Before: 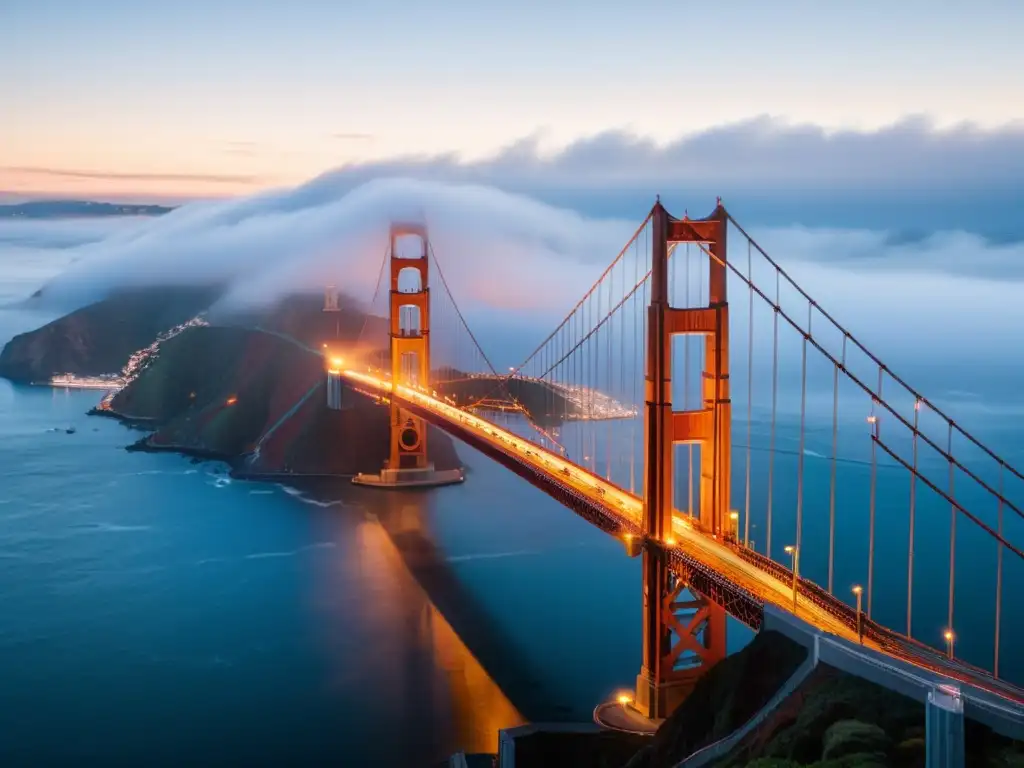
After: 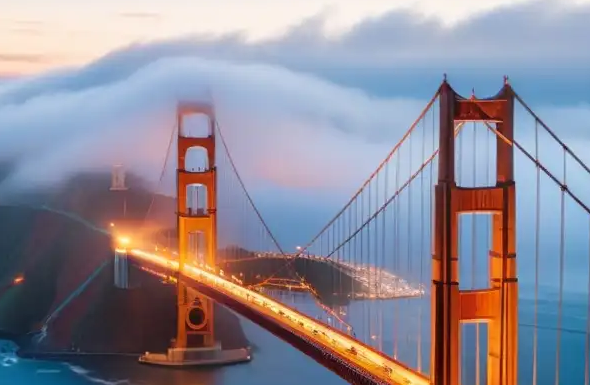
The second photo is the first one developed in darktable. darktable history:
crop: left 20.804%, top 15.837%, right 21.496%, bottom 33.922%
